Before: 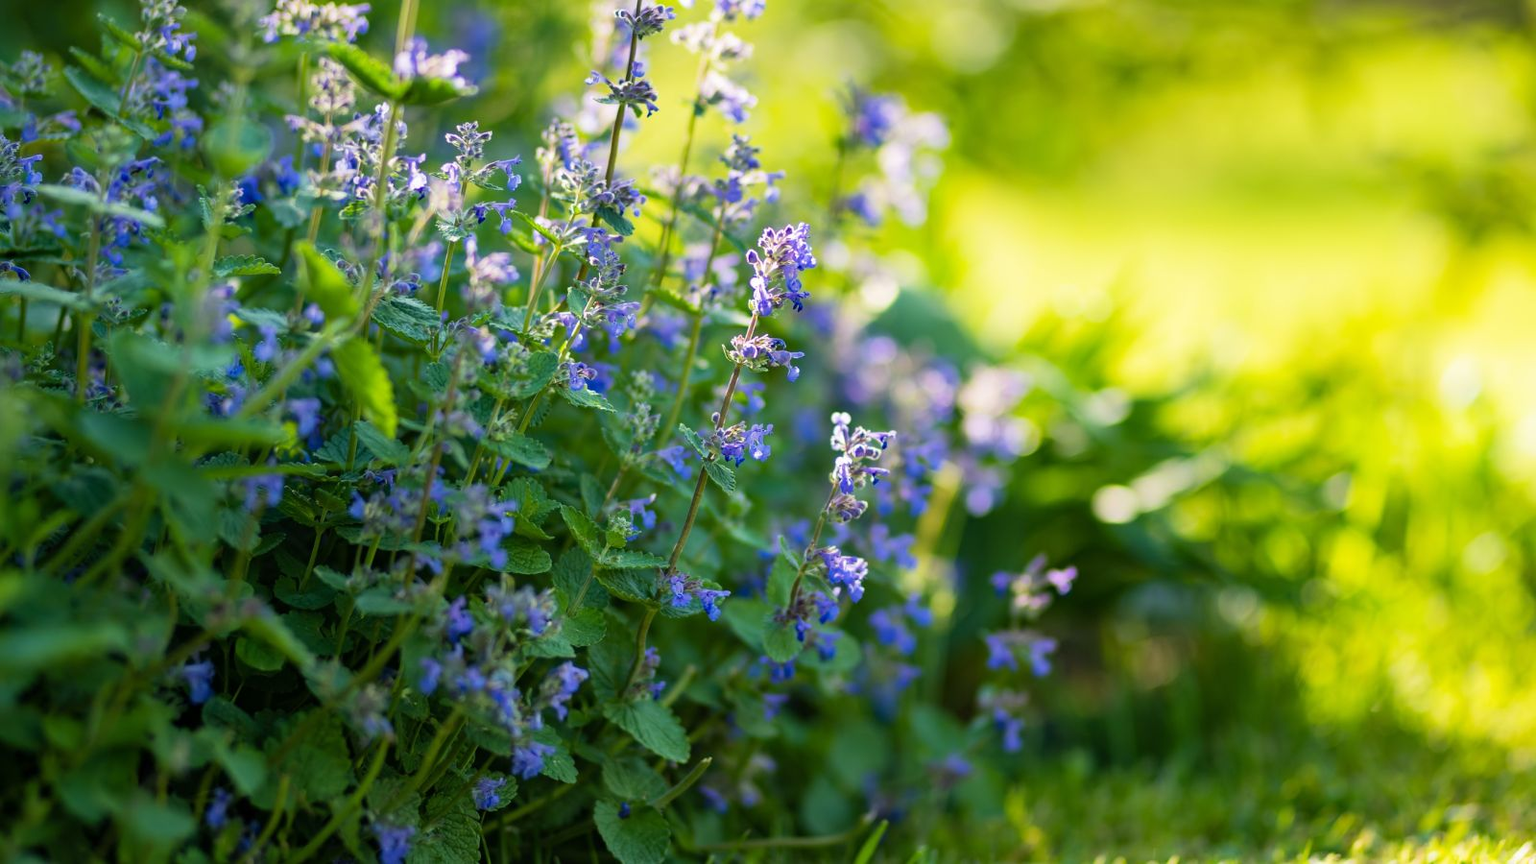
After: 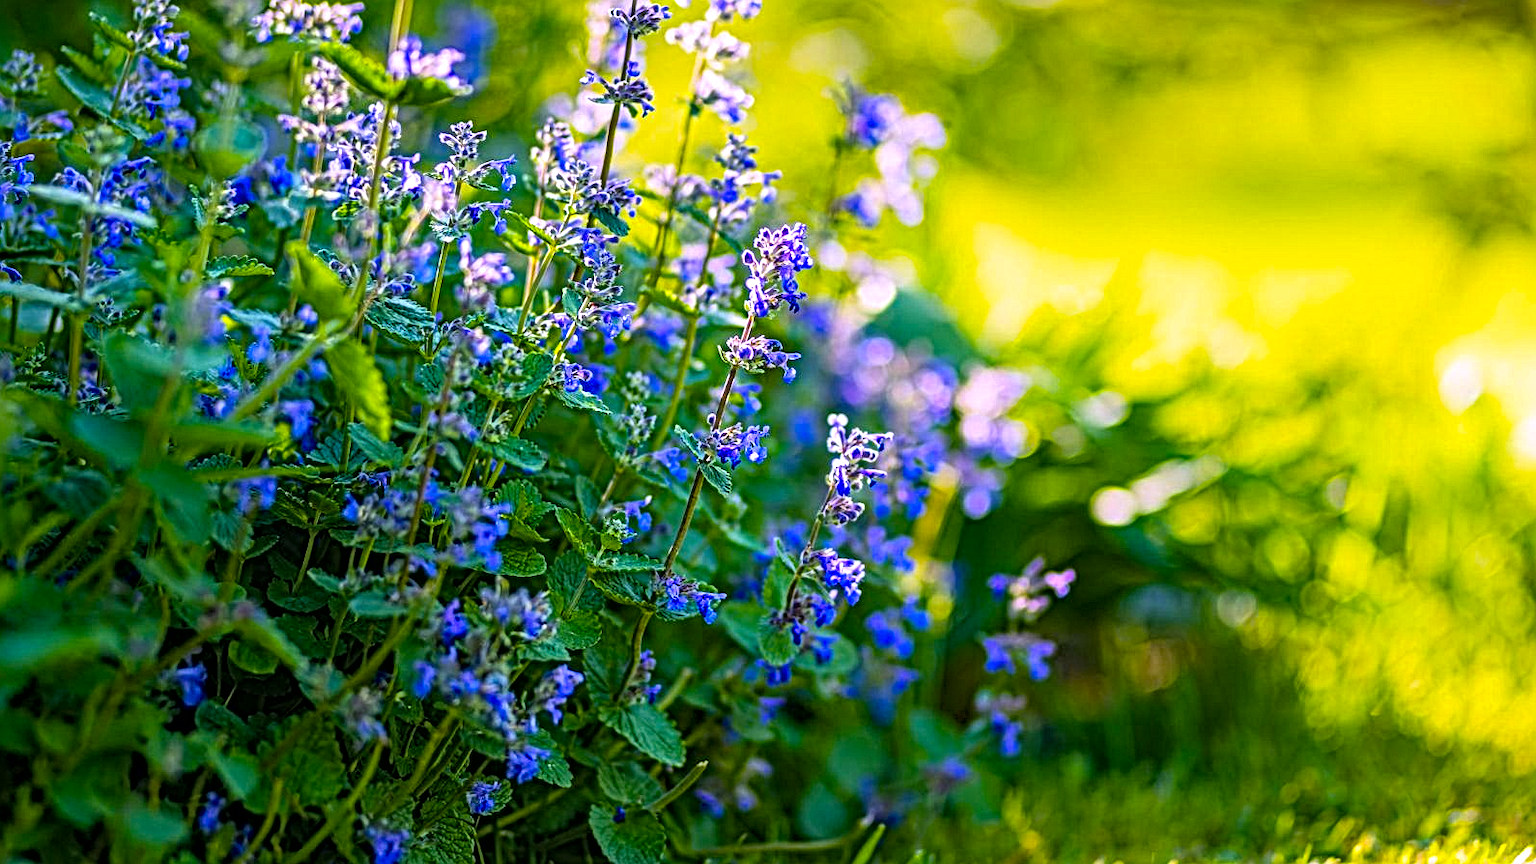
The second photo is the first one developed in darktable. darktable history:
local contrast: mode bilateral grid, contrast 20, coarseness 3, detail 300%, midtone range 0.2
color balance rgb: linear chroma grading › global chroma 15%, perceptual saturation grading › global saturation 30%
crop and rotate: left 0.614%, top 0.179%, bottom 0.309%
white balance: red 1.042, blue 1.17
